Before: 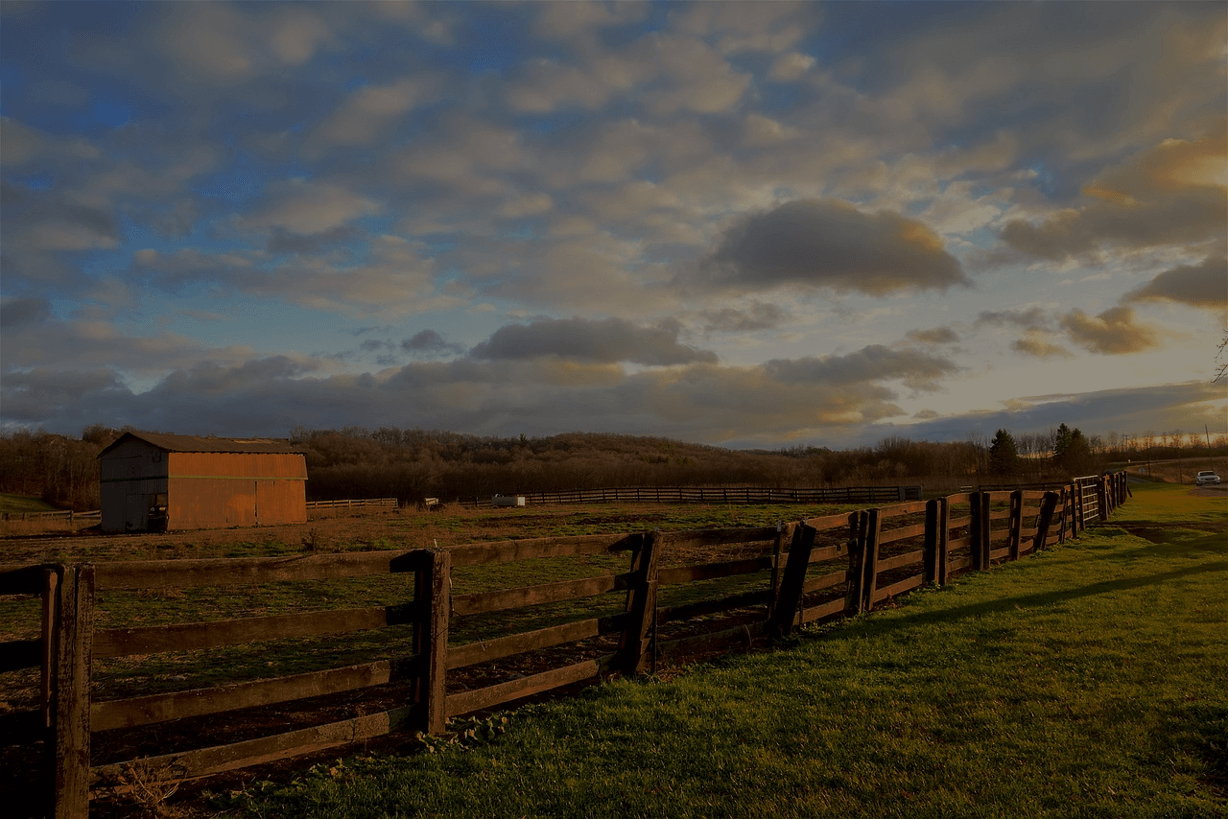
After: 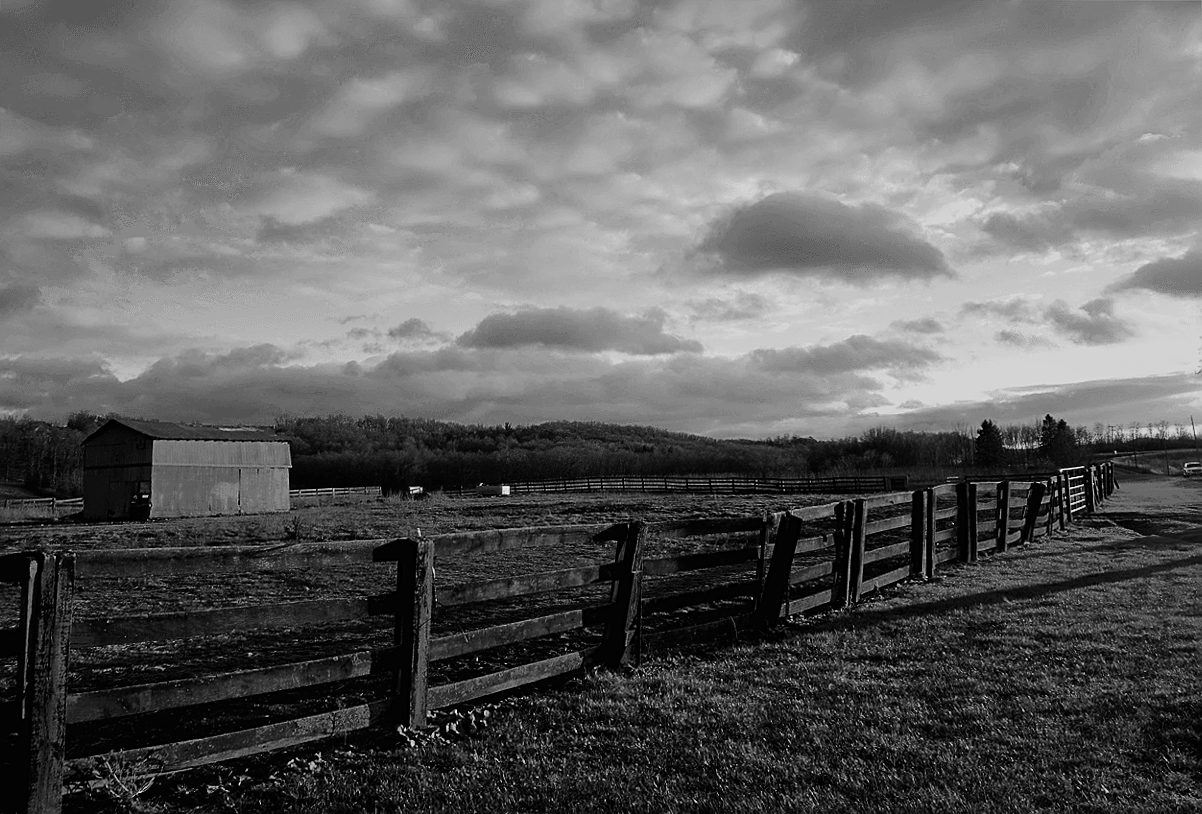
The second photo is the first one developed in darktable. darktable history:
white balance: red 1.127, blue 0.943
exposure: black level correction 0, exposure 1.2 EV, compensate highlight preservation false
monochrome: on, module defaults
sharpen: on, module defaults
rotate and perspective: rotation 0.226°, lens shift (vertical) -0.042, crop left 0.023, crop right 0.982, crop top 0.006, crop bottom 0.994
tone curve: curves: ch0 [(0, 0) (0.003, 0.007) (0.011, 0.008) (0.025, 0.007) (0.044, 0.009) (0.069, 0.012) (0.1, 0.02) (0.136, 0.035) (0.177, 0.06) (0.224, 0.104) (0.277, 0.16) (0.335, 0.228) (0.399, 0.308) (0.468, 0.418) (0.543, 0.525) (0.623, 0.635) (0.709, 0.723) (0.801, 0.802) (0.898, 0.889) (1, 1)], preserve colors none
